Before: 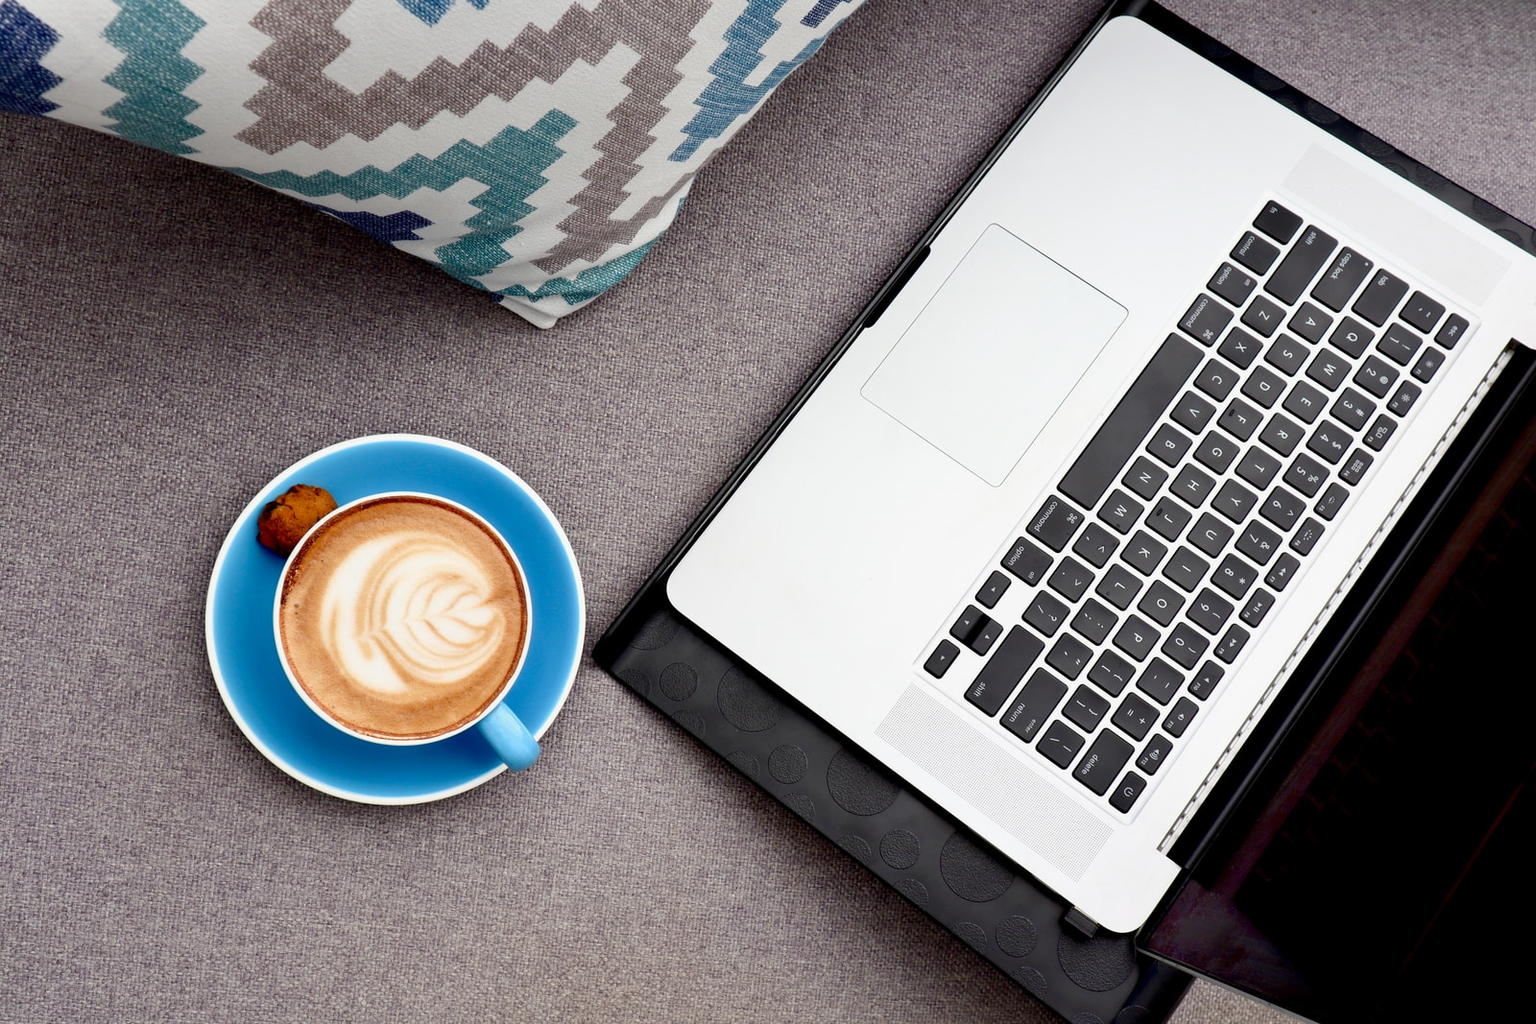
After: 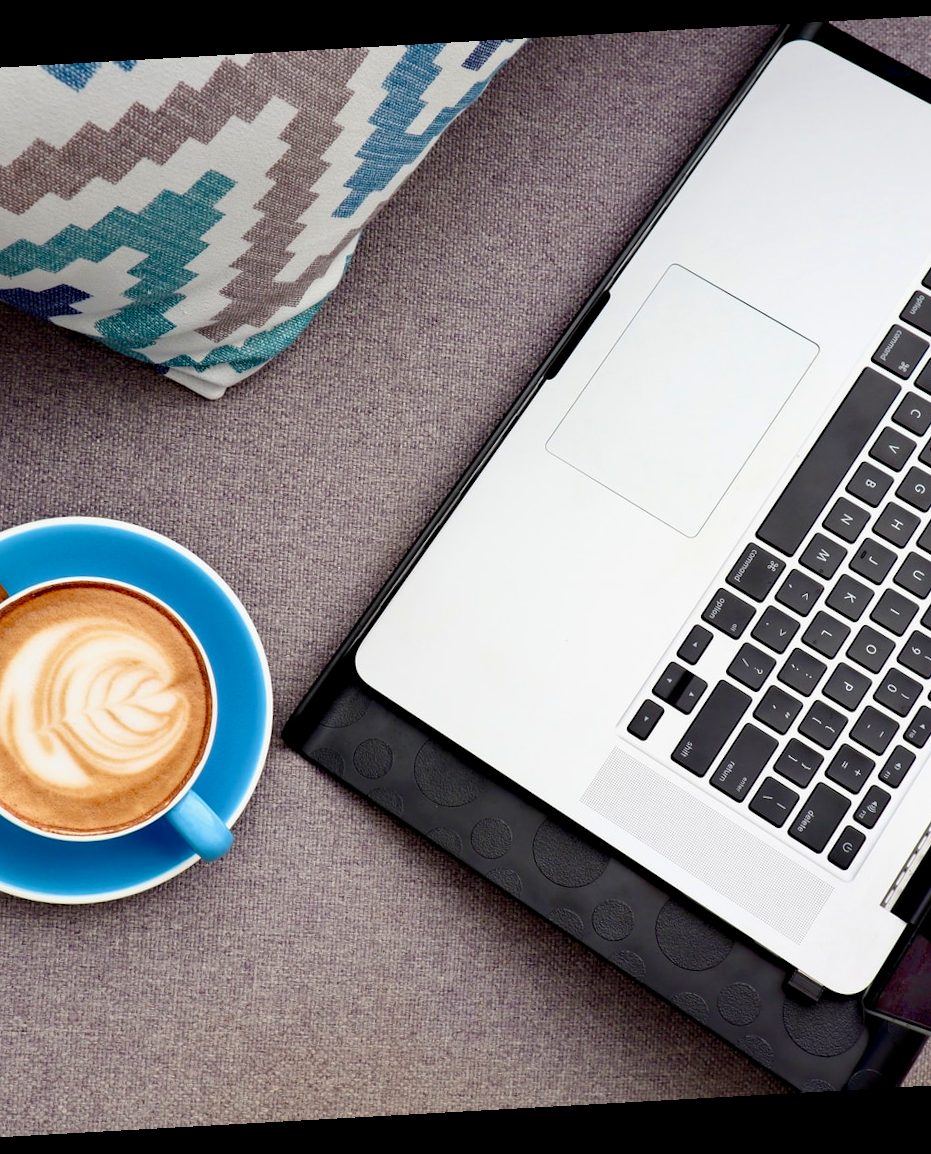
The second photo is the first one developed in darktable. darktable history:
rotate and perspective: rotation -3.18°, automatic cropping off
crop and rotate: left 22.516%, right 21.234%
velvia: on, module defaults
haze removal: compatibility mode true, adaptive false
